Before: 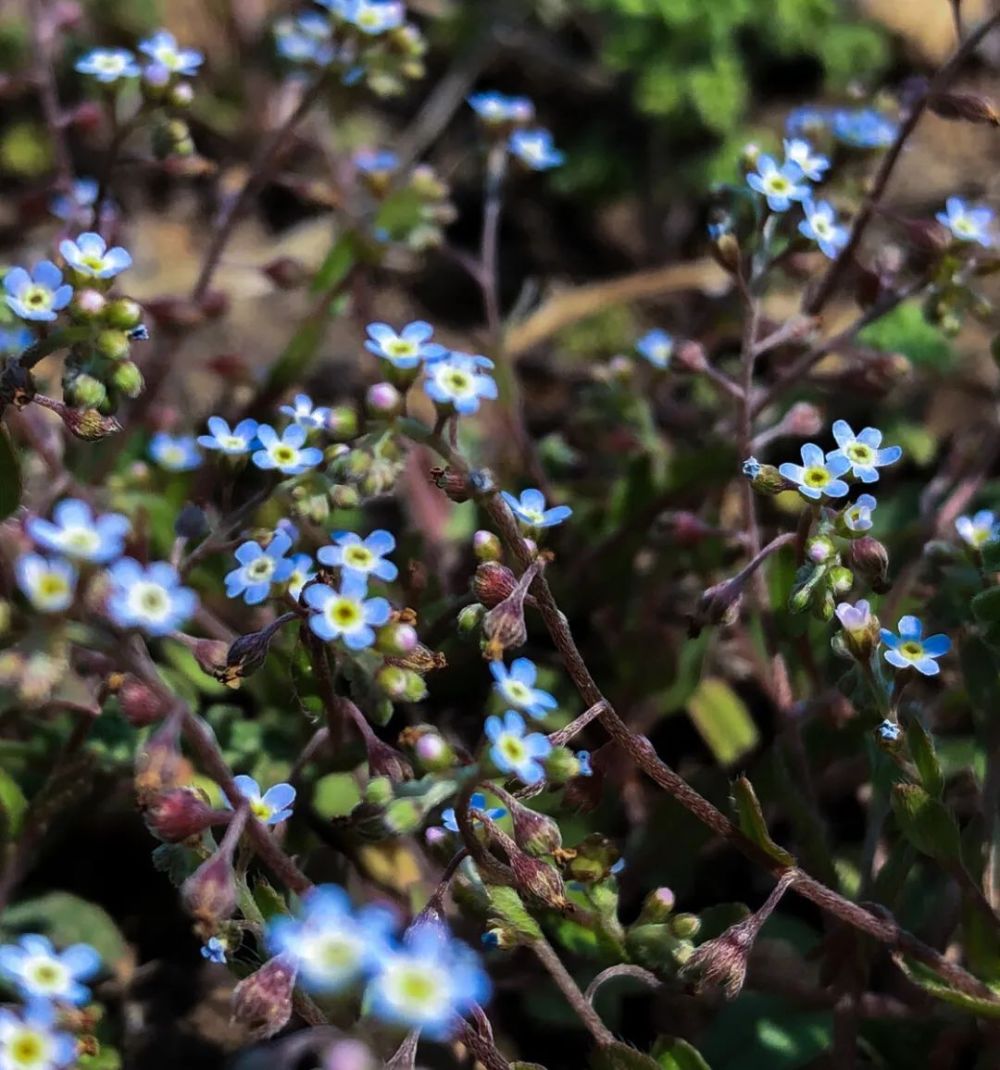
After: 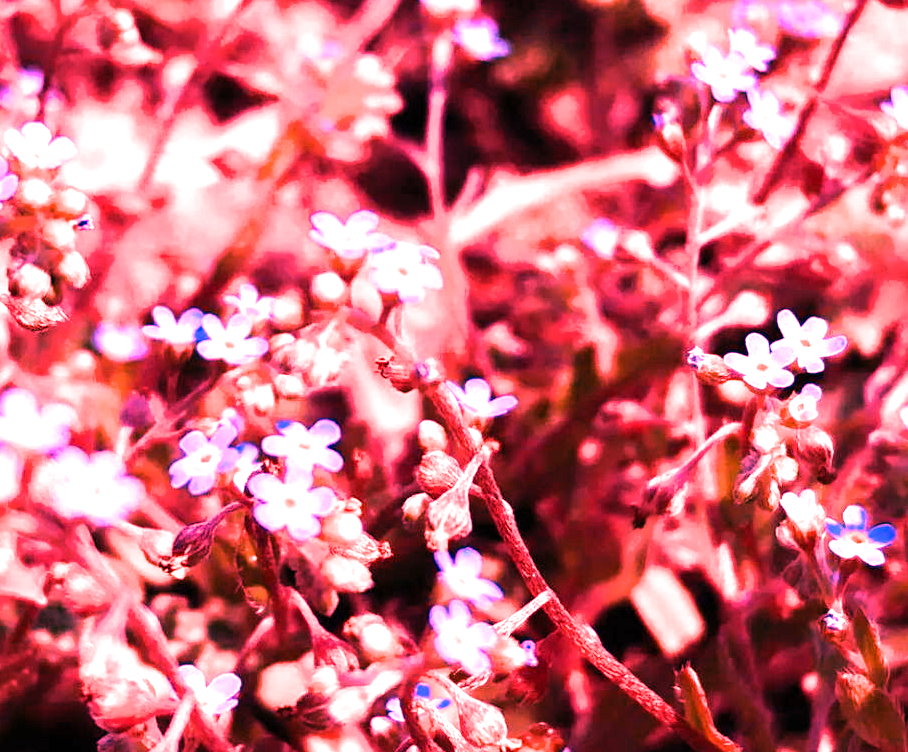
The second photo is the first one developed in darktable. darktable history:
white balance: red 4.26, blue 1.802
contrast brightness saturation: contrast 0.2, brightness 0.15, saturation 0.14
crop: left 5.596%, top 10.314%, right 3.534%, bottom 19.395%
filmic rgb: black relative exposure -14.19 EV, white relative exposure 3.39 EV, hardness 7.89, preserve chrominance max RGB
